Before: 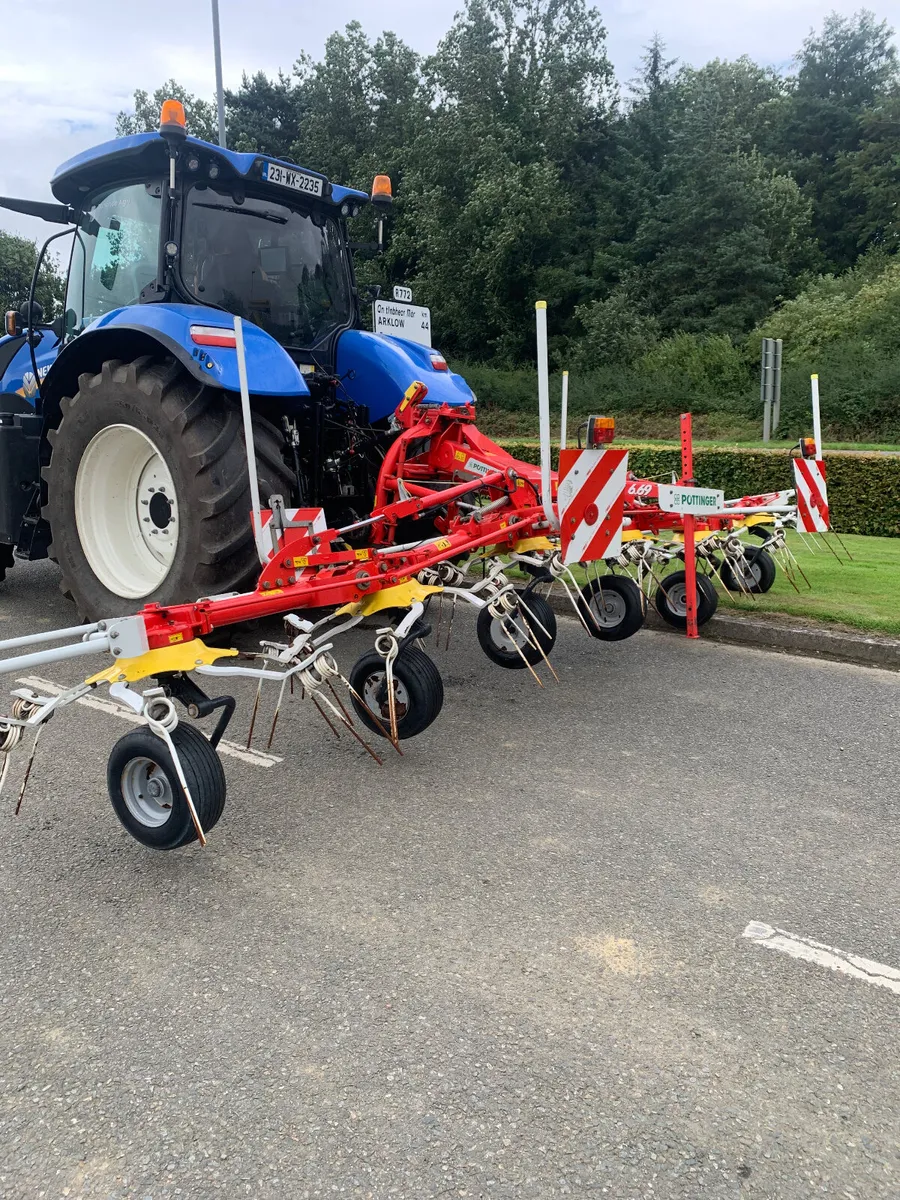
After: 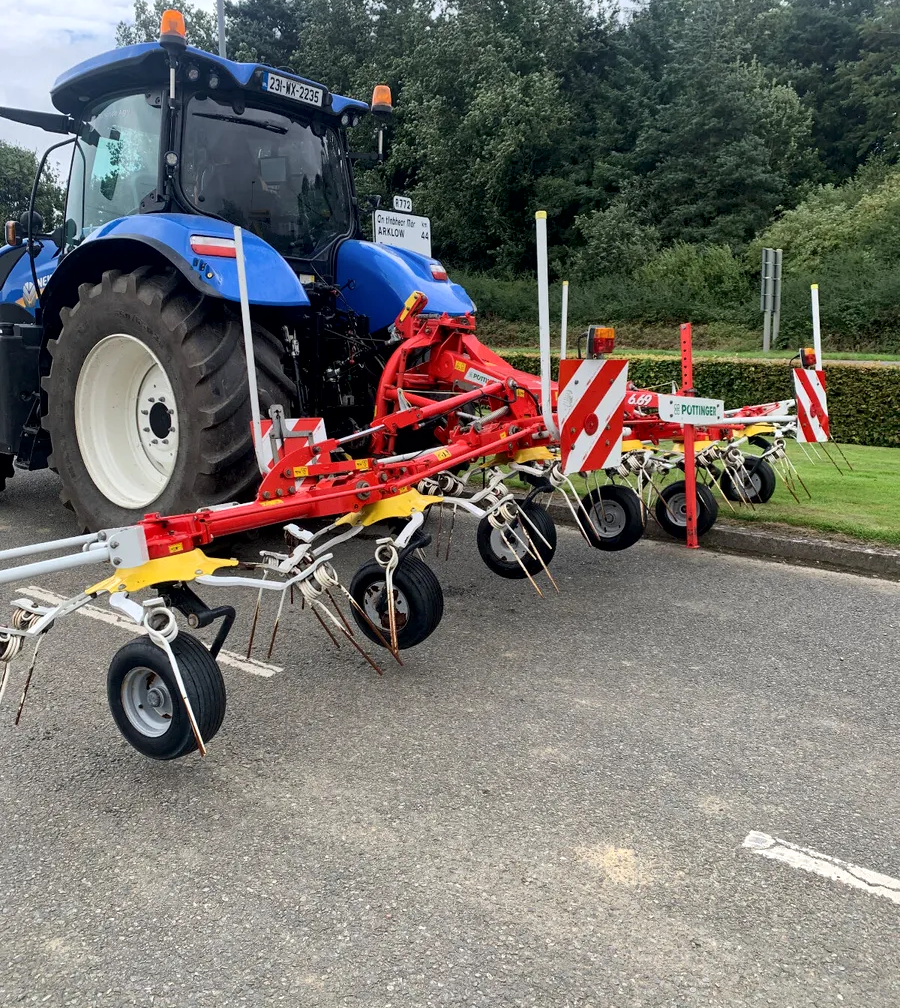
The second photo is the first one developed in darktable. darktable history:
crop: top 7.574%, bottom 8.217%
local contrast: mode bilateral grid, contrast 20, coarseness 49, detail 139%, midtone range 0.2
